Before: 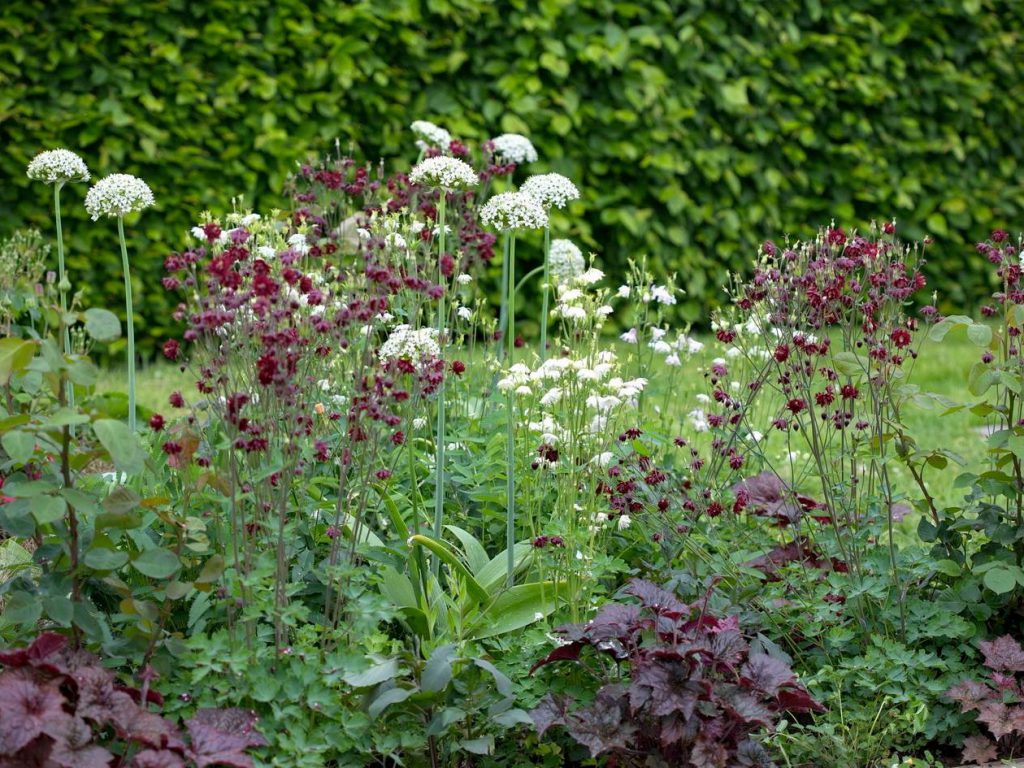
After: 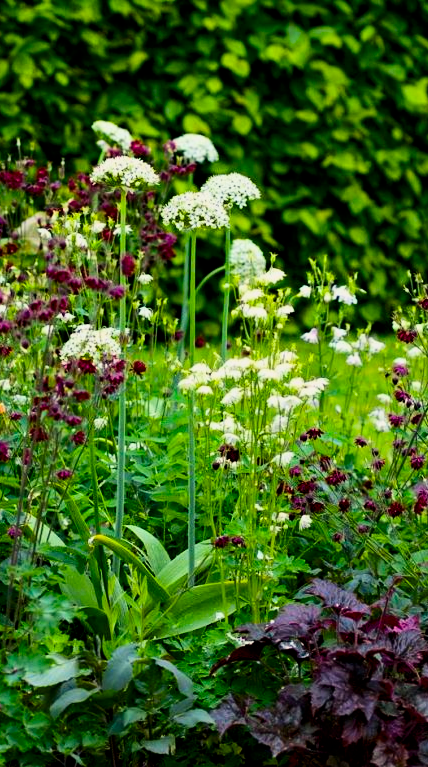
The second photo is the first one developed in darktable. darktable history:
filmic rgb: black relative exposure -11.83 EV, white relative exposure 5.46 EV, hardness 4.48, latitude 49.11%, contrast 1.144
color balance rgb: highlights gain › luminance 6.396%, highlights gain › chroma 2.529%, highlights gain › hue 88.73°, linear chroma grading › shadows -9.453%, linear chroma grading › global chroma 20.235%, perceptual saturation grading › global saturation 25.755%
crop: left 31.219%, right 26.983%
contrast brightness saturation: contrast 0.194, brightness -0.108, saturation 0.209
